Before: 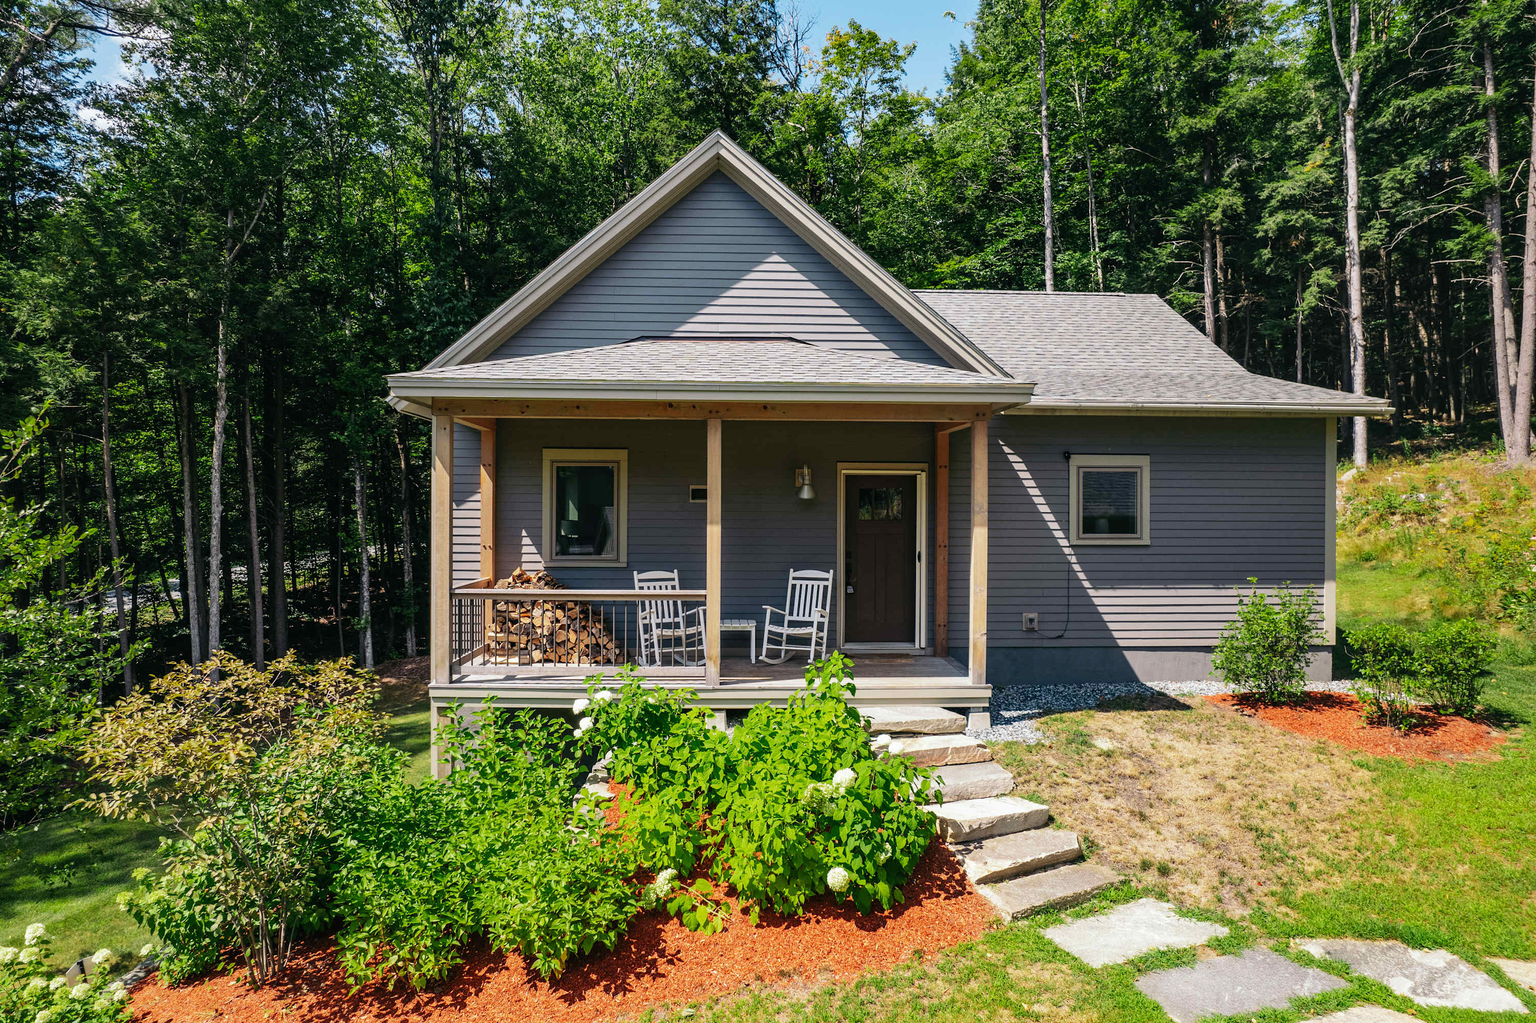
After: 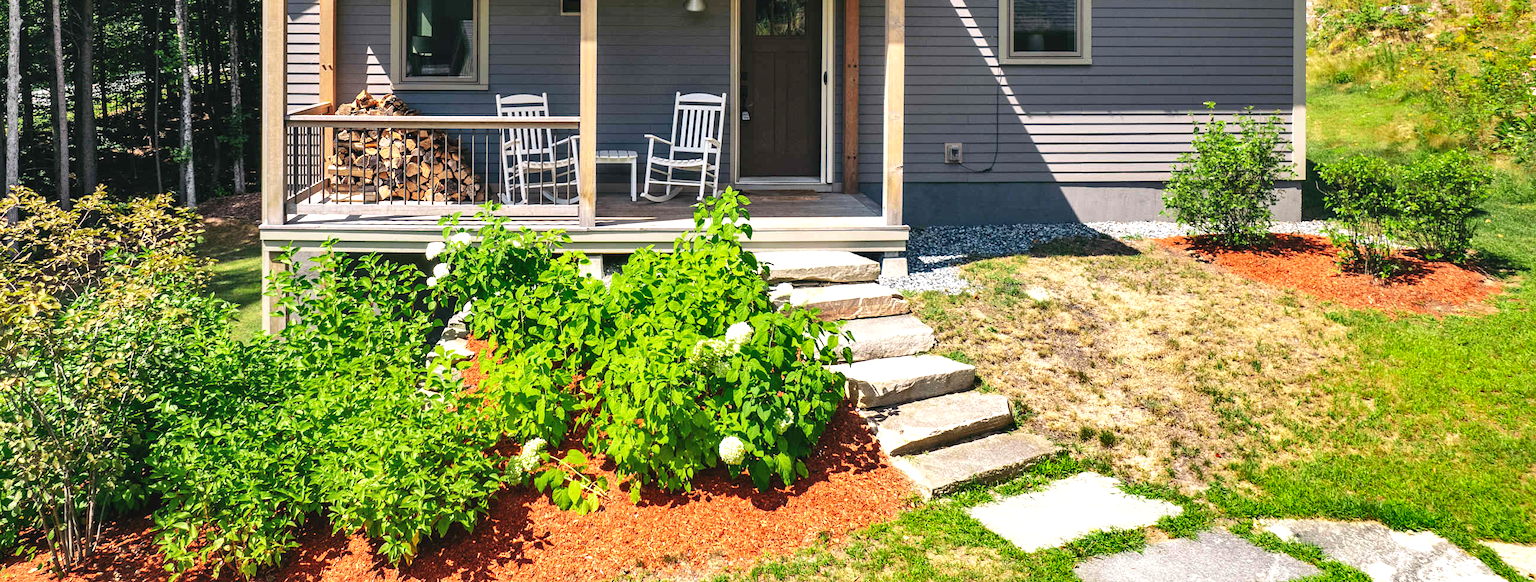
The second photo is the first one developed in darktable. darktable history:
shadows and highlights: soften with gaussian
exposure: black level correction -0.002, exposure 0.543 EV, compensate exposure bias true, compensate highlight preservation false
crop and rotate: left 13.291%, top 47.853%, bottom 2.781%
